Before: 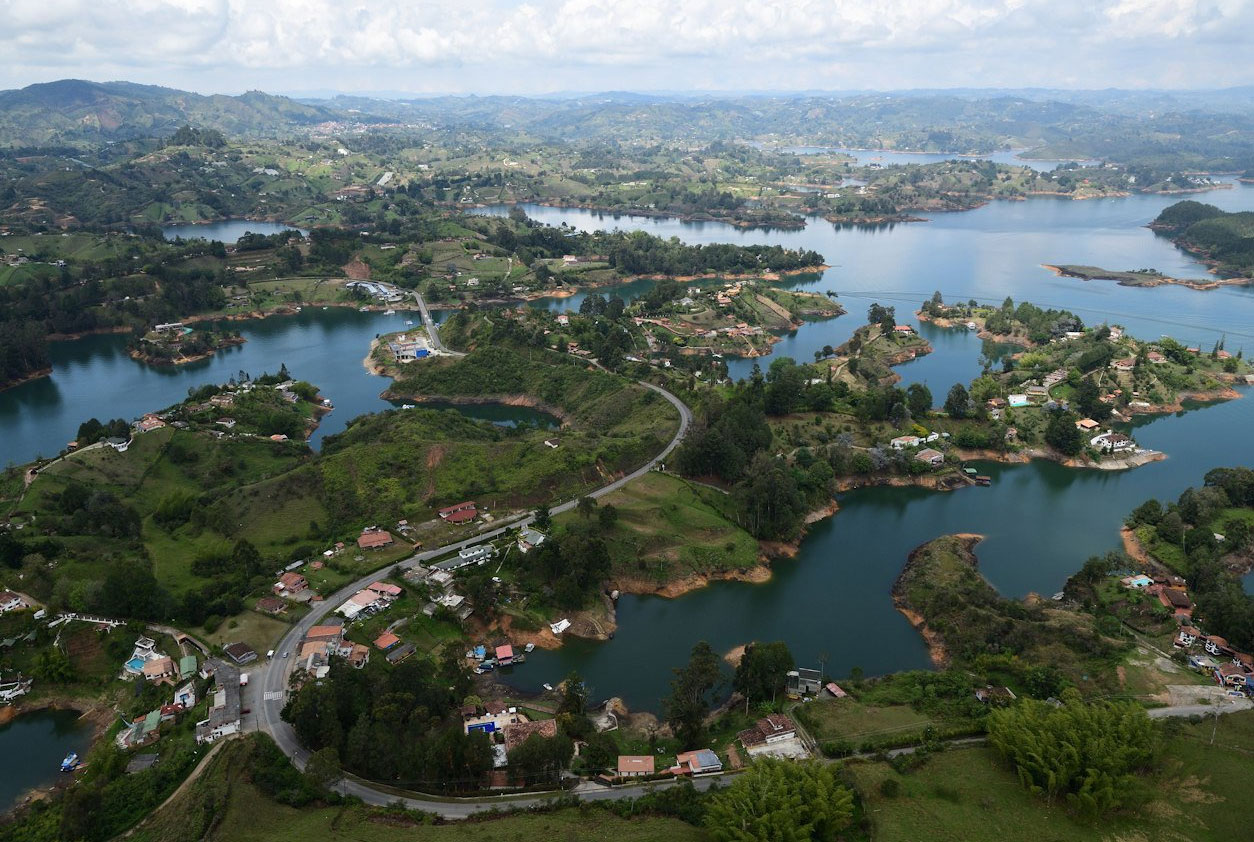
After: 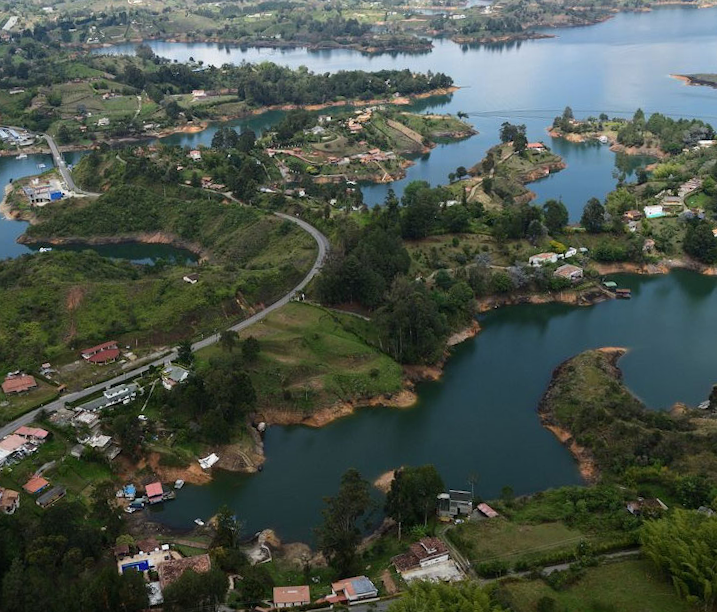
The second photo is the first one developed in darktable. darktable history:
rotate and perspective: rotation -3°, crop left 0.031, crop right 0.968, crop top 0.07, crop bottom 0.93
crop and rotate: left 28.256%, top 17.734%, right 12.656%, bottom 3.573%
